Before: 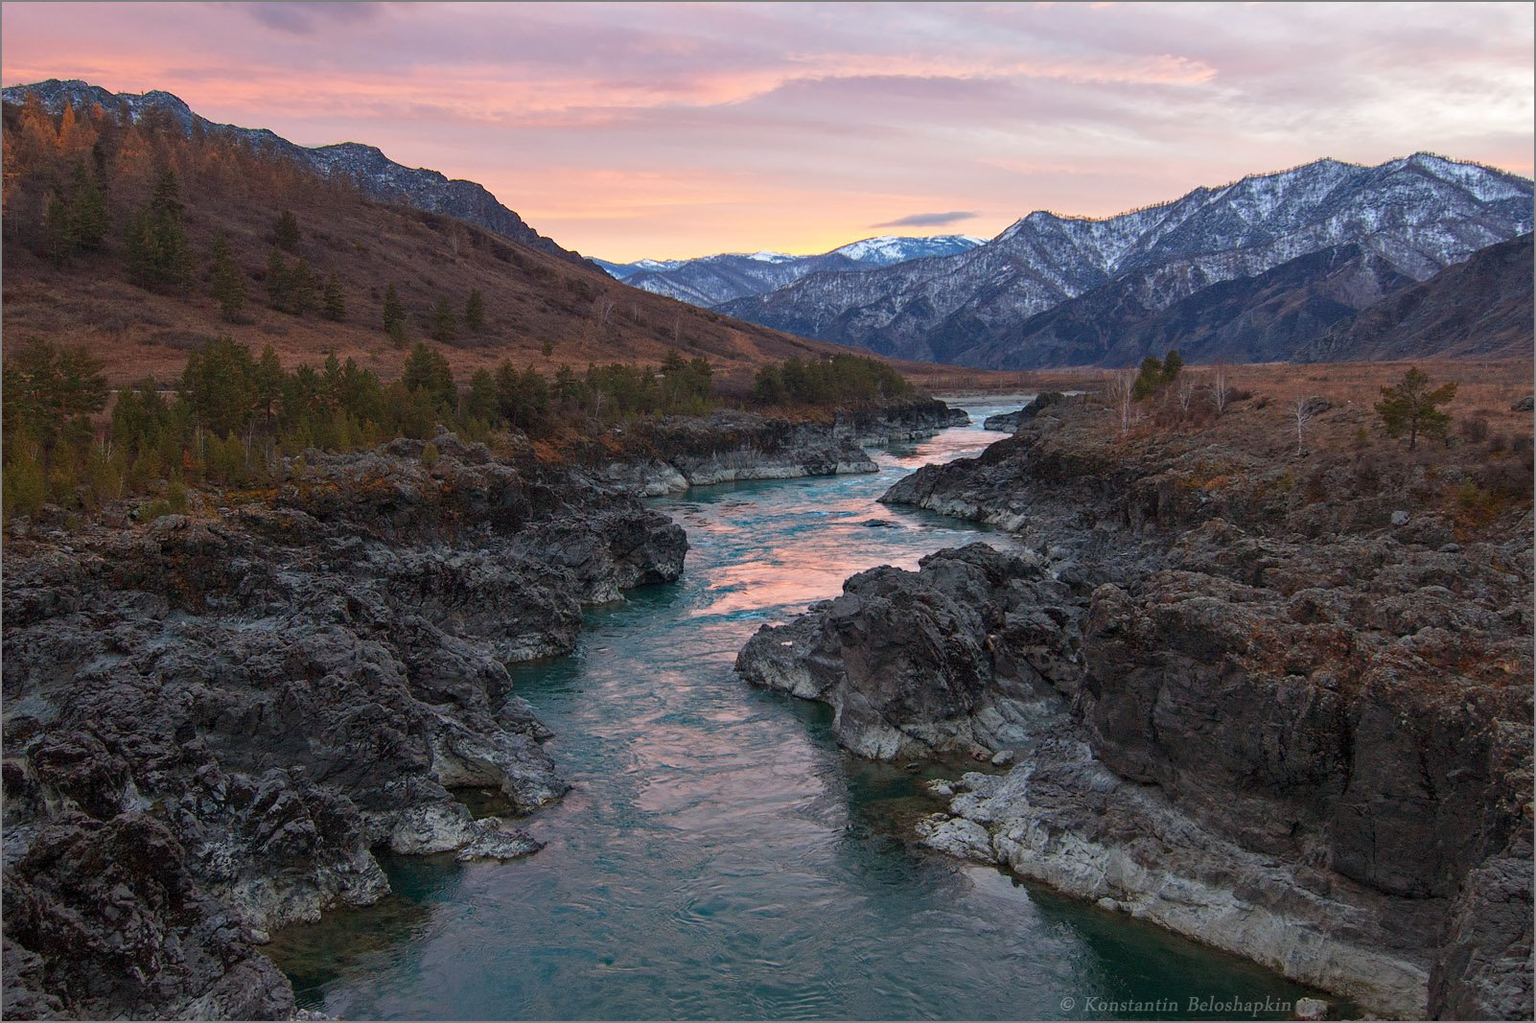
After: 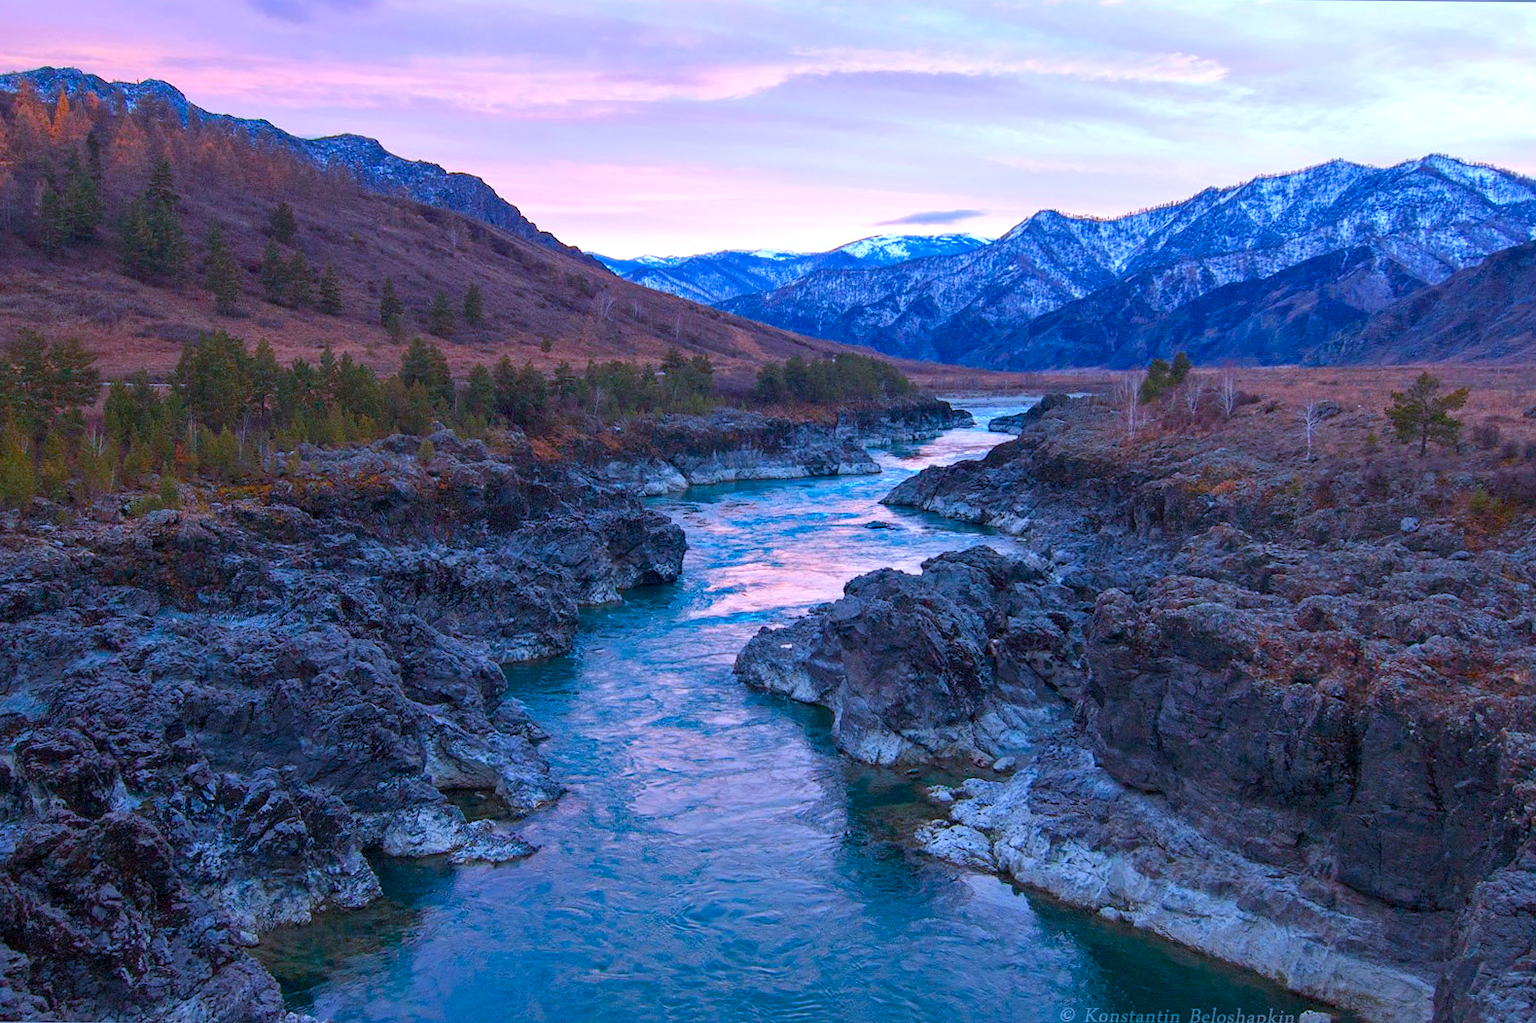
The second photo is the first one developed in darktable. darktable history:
crop and rotate: angle -0.544°
color balance rgb: perceptual saturation grading › global saturation 20%, perceptual saturation grading › highlights -25.575%, perceptual saturation grading › shadows 49.277%, perceptual brilliance grading › global brilliance 10.494%, perceptual brilliance grading › shadows 14.495%, global vibrance 12.195%
color calibration: illuminant as shot in camera, adaptation linear Bradford (ICC v4), x 0.405, y 0.405, temperature 3550.72 K
